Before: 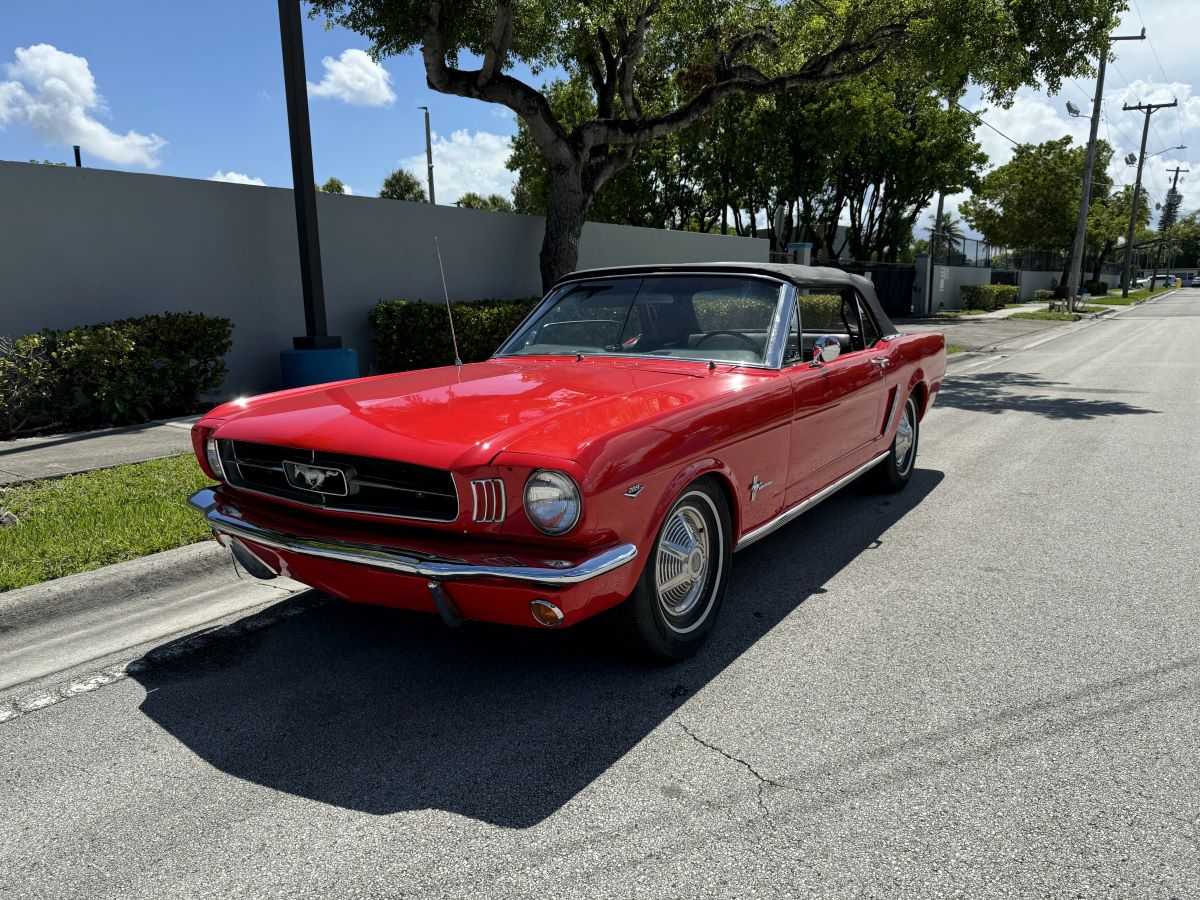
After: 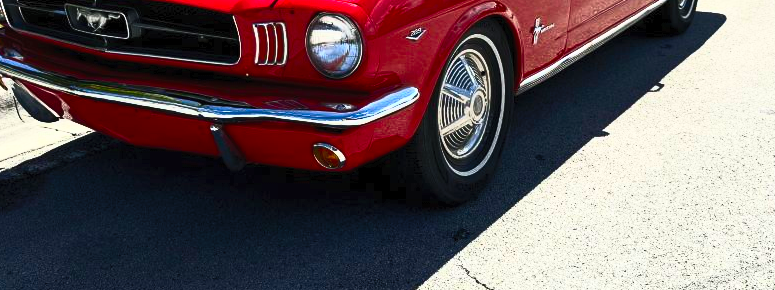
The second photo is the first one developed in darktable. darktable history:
crop: left 18.207%, top 50.796%, right 17.155%, bottom 16.917%
contrast brightness saturation: contrast 0.837, brightness 0.597, saturation 0.608
